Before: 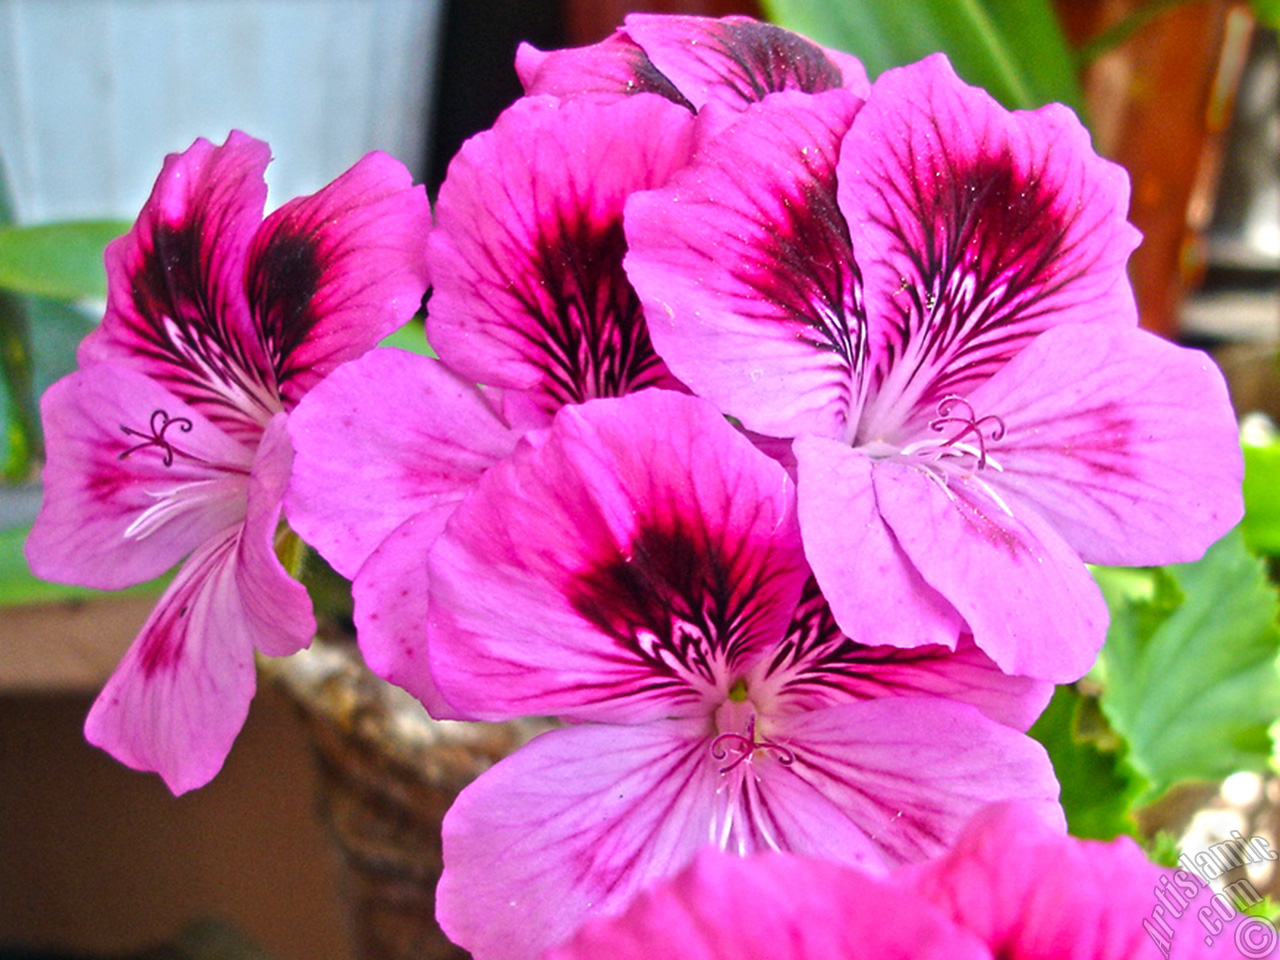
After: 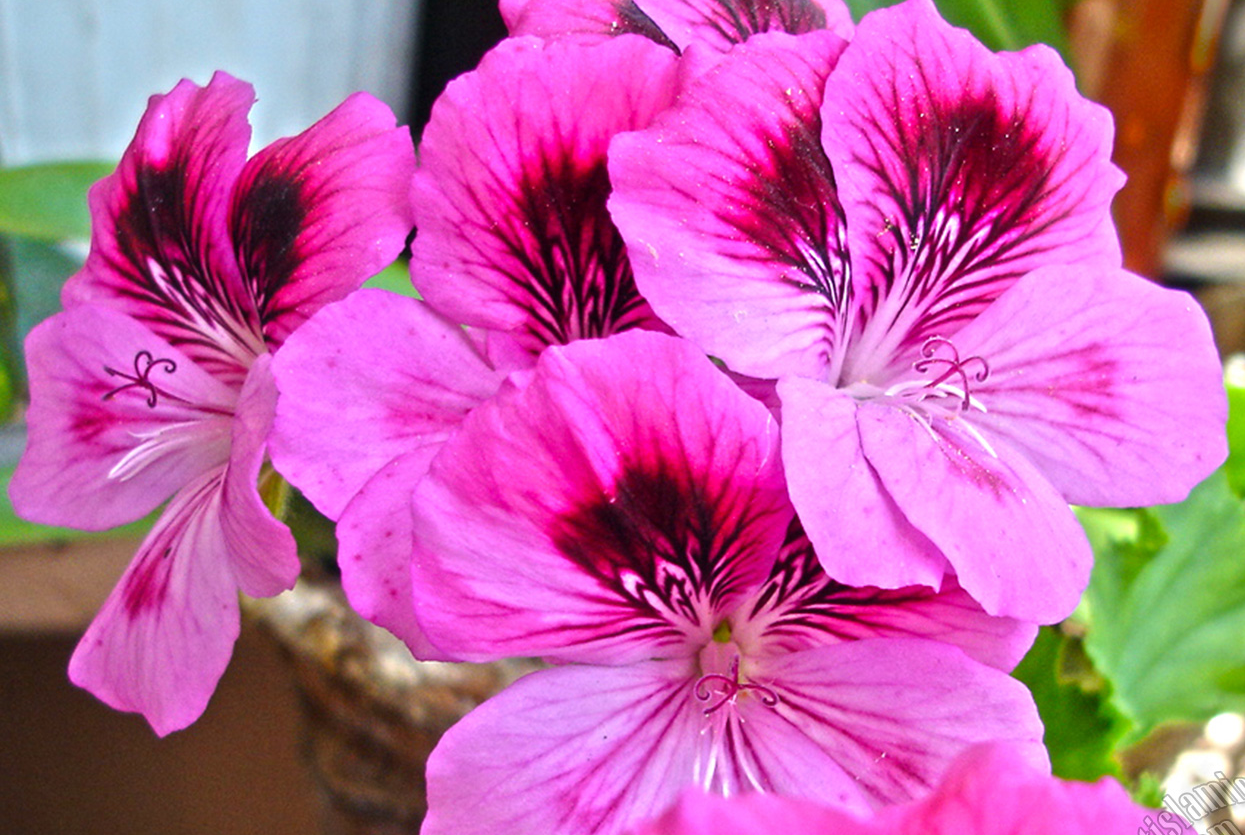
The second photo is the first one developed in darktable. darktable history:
crop: left 1.277%, top 6.171%, right 1.406%, bottom 6.81%
